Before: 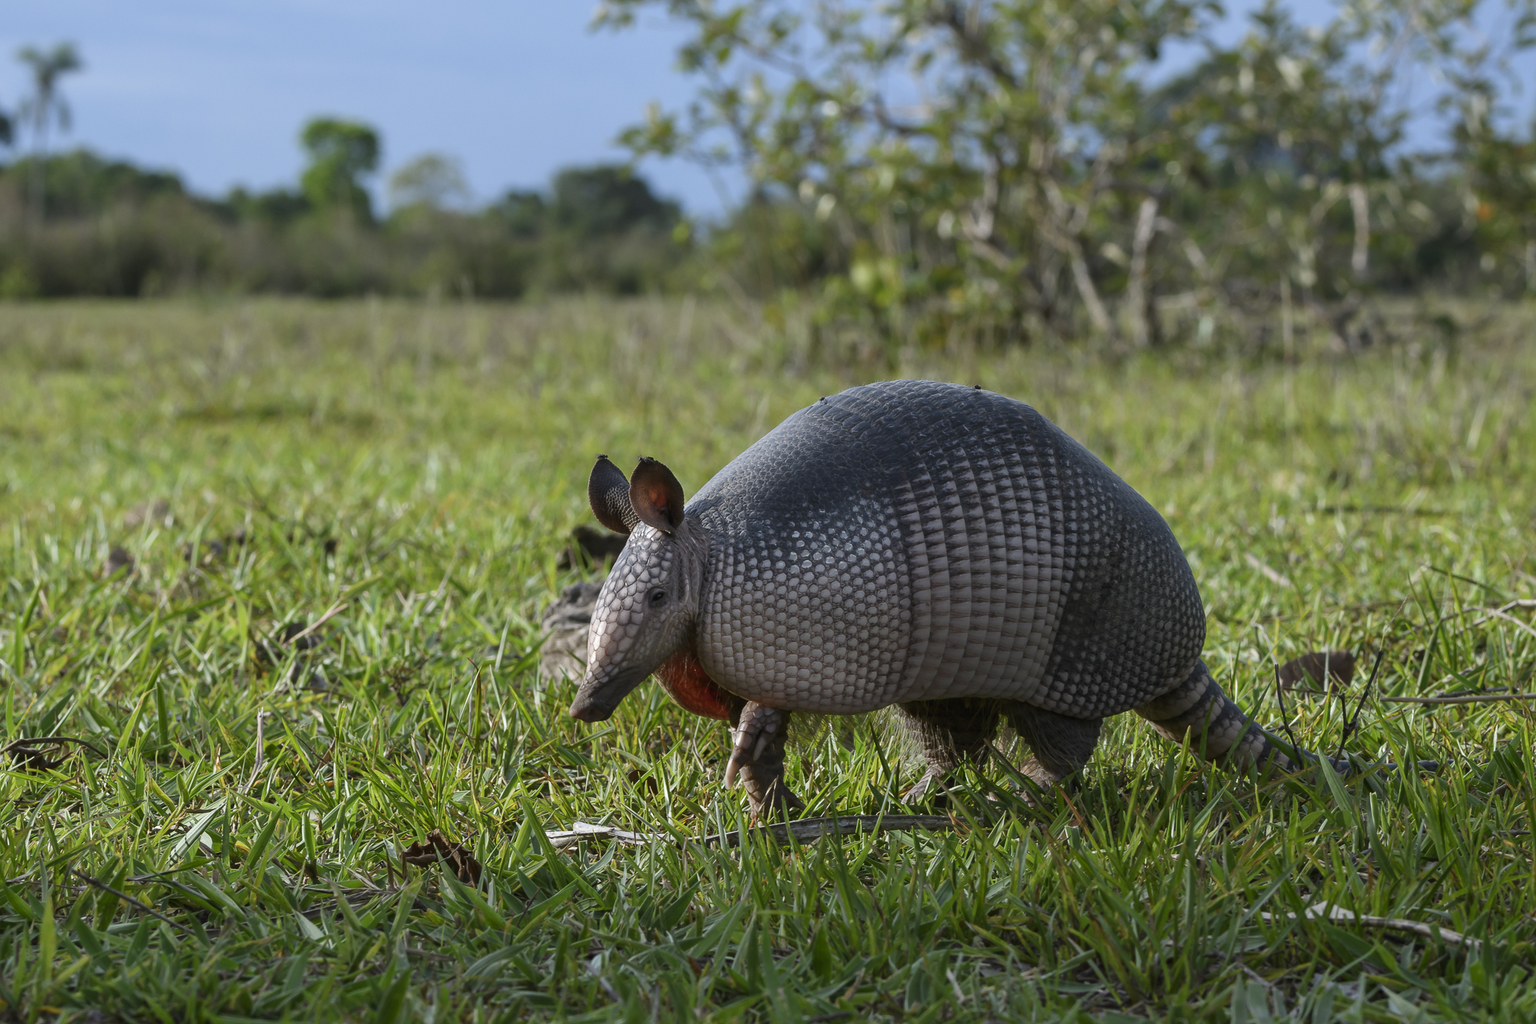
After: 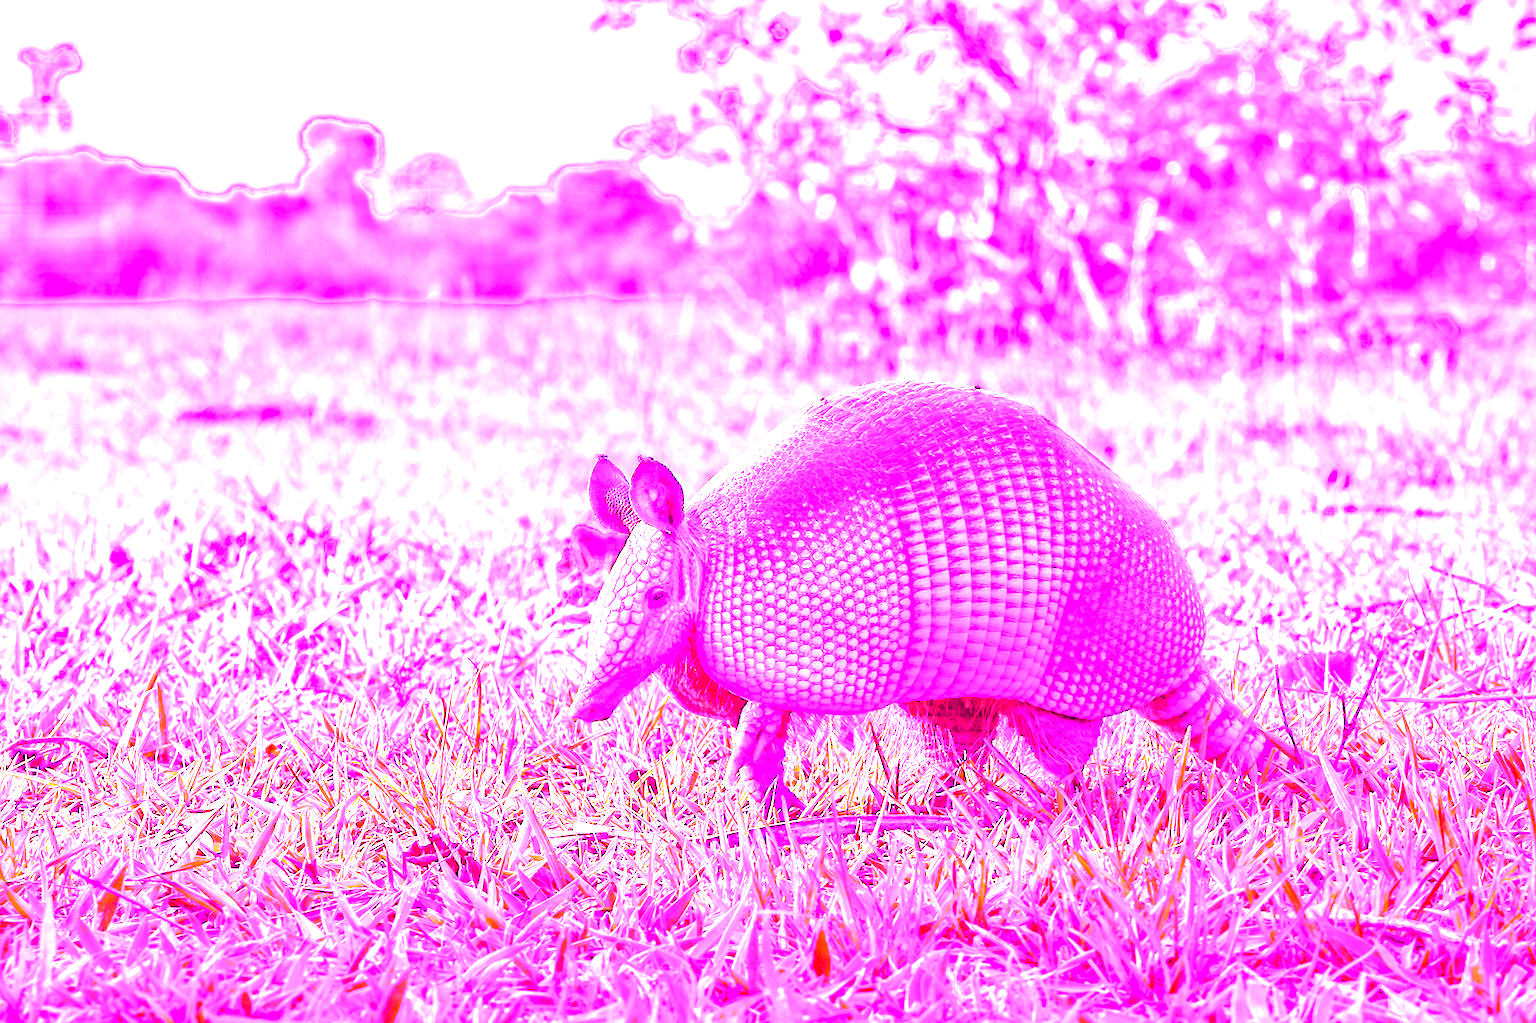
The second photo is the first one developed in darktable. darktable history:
exposure: black level correction 0.001, exposure 0.5 EV, compensate exposure bias true, compensate highlight preservation false
white balance: red 8, blue 8
contrast equalizer: octaves 7, y [[0.6 ×6], [0.55 ×6], [0 ×6], [0 ×6], [0 ×6]], mix 0.3
